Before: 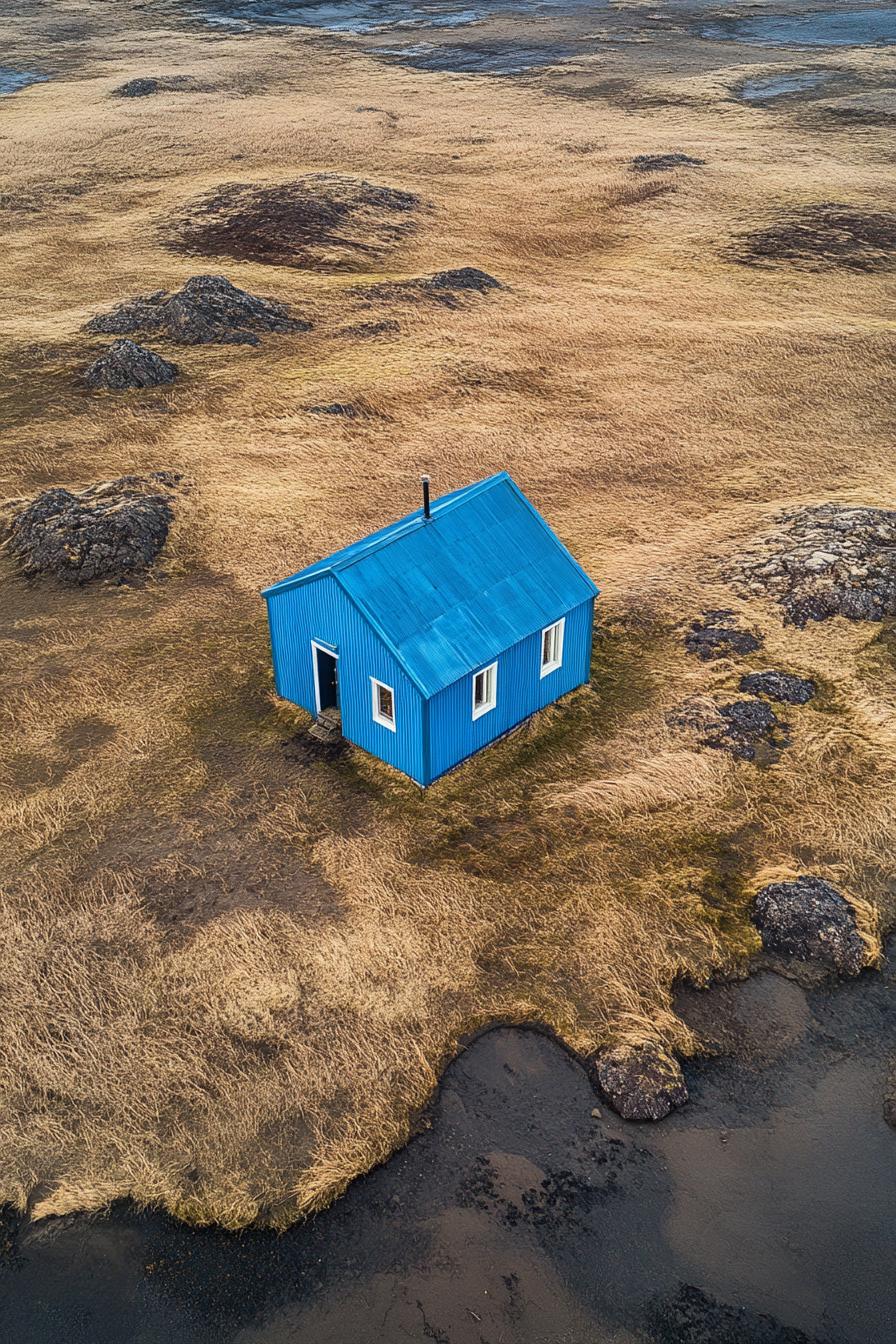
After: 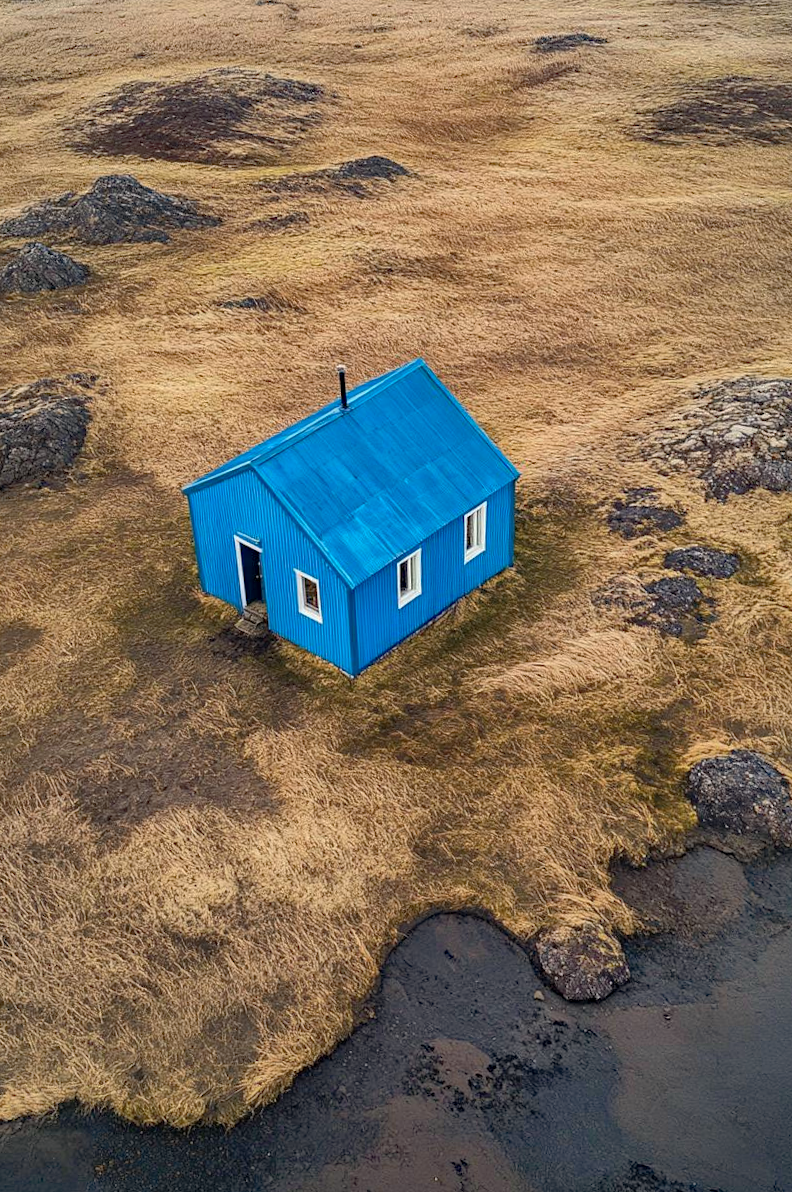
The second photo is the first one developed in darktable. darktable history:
crop and rotate: angle 2.43°, left 5.947%, top 5.709%
haze removal: strength 0.403, distance 0.217, compatibility mode true, adaptive false
shadows and highlights: on, module defaults
